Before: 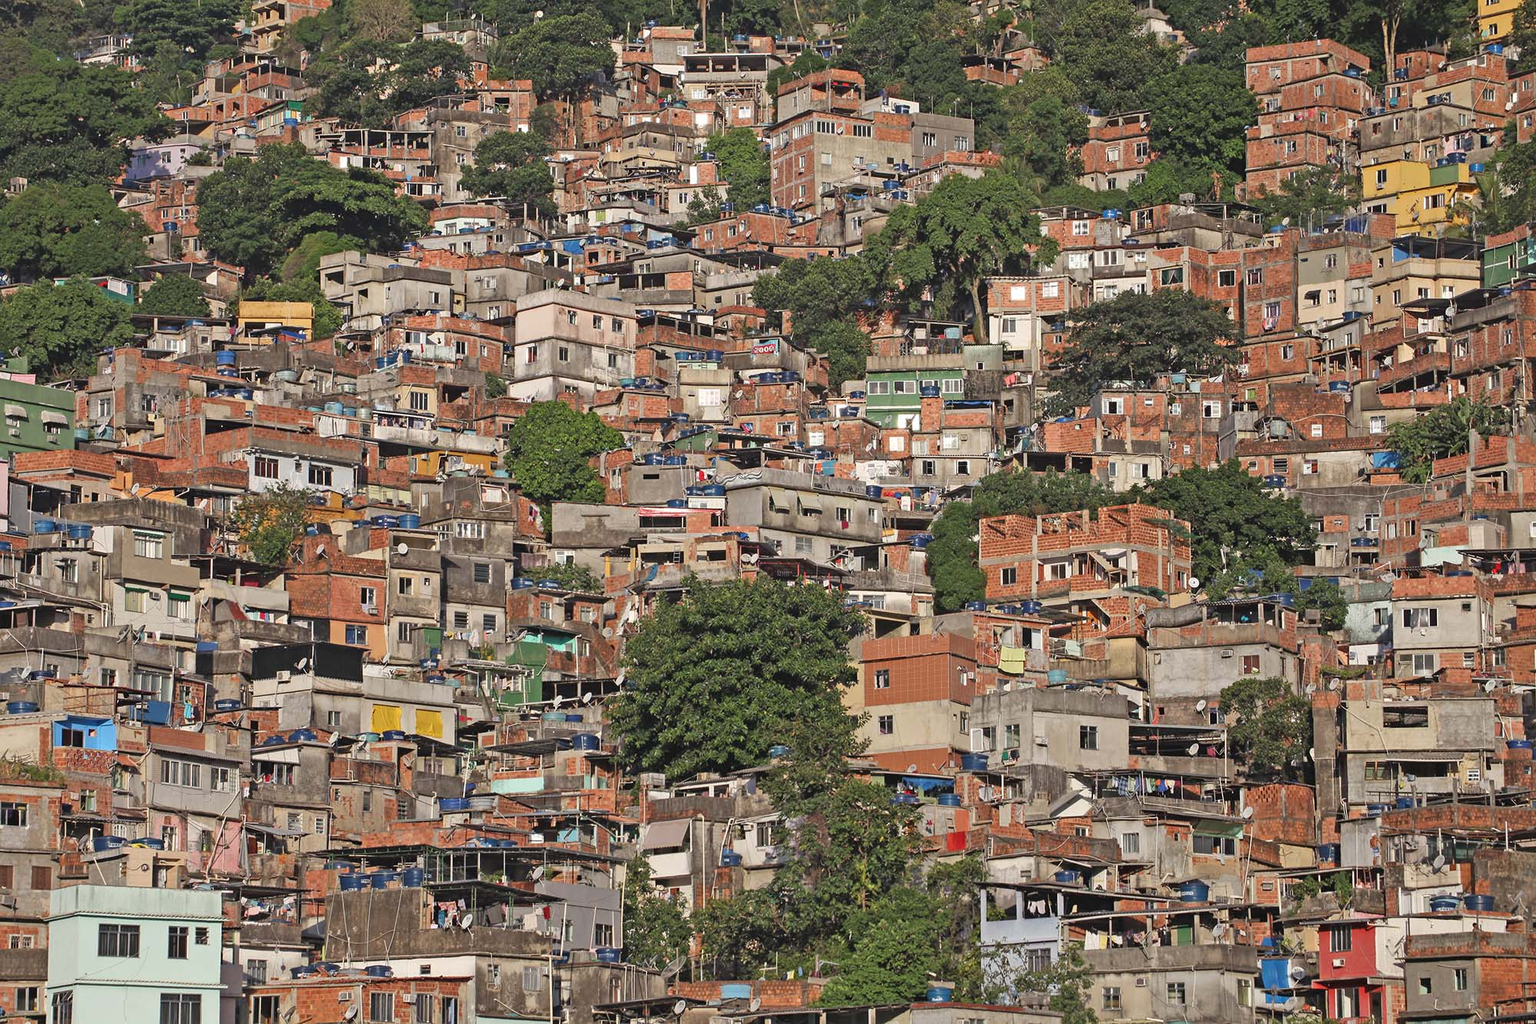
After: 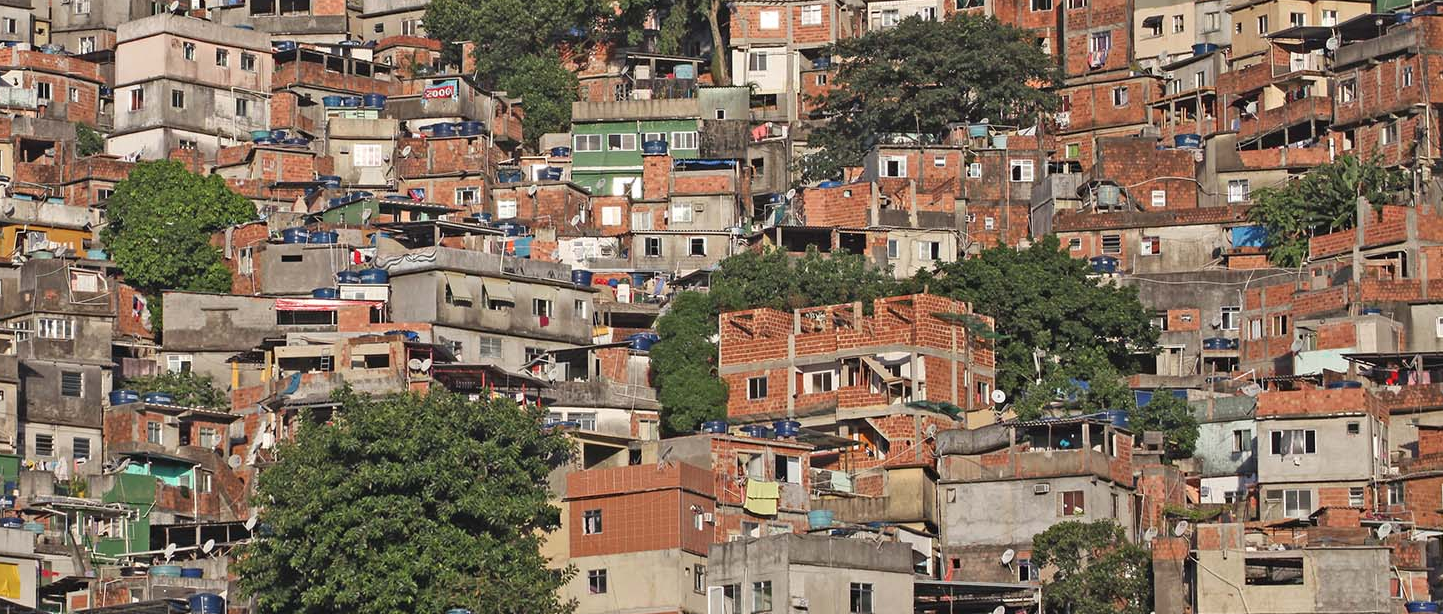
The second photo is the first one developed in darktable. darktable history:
crop and rotate: left 27.809%, top 27.18%, bottom 26.698%
